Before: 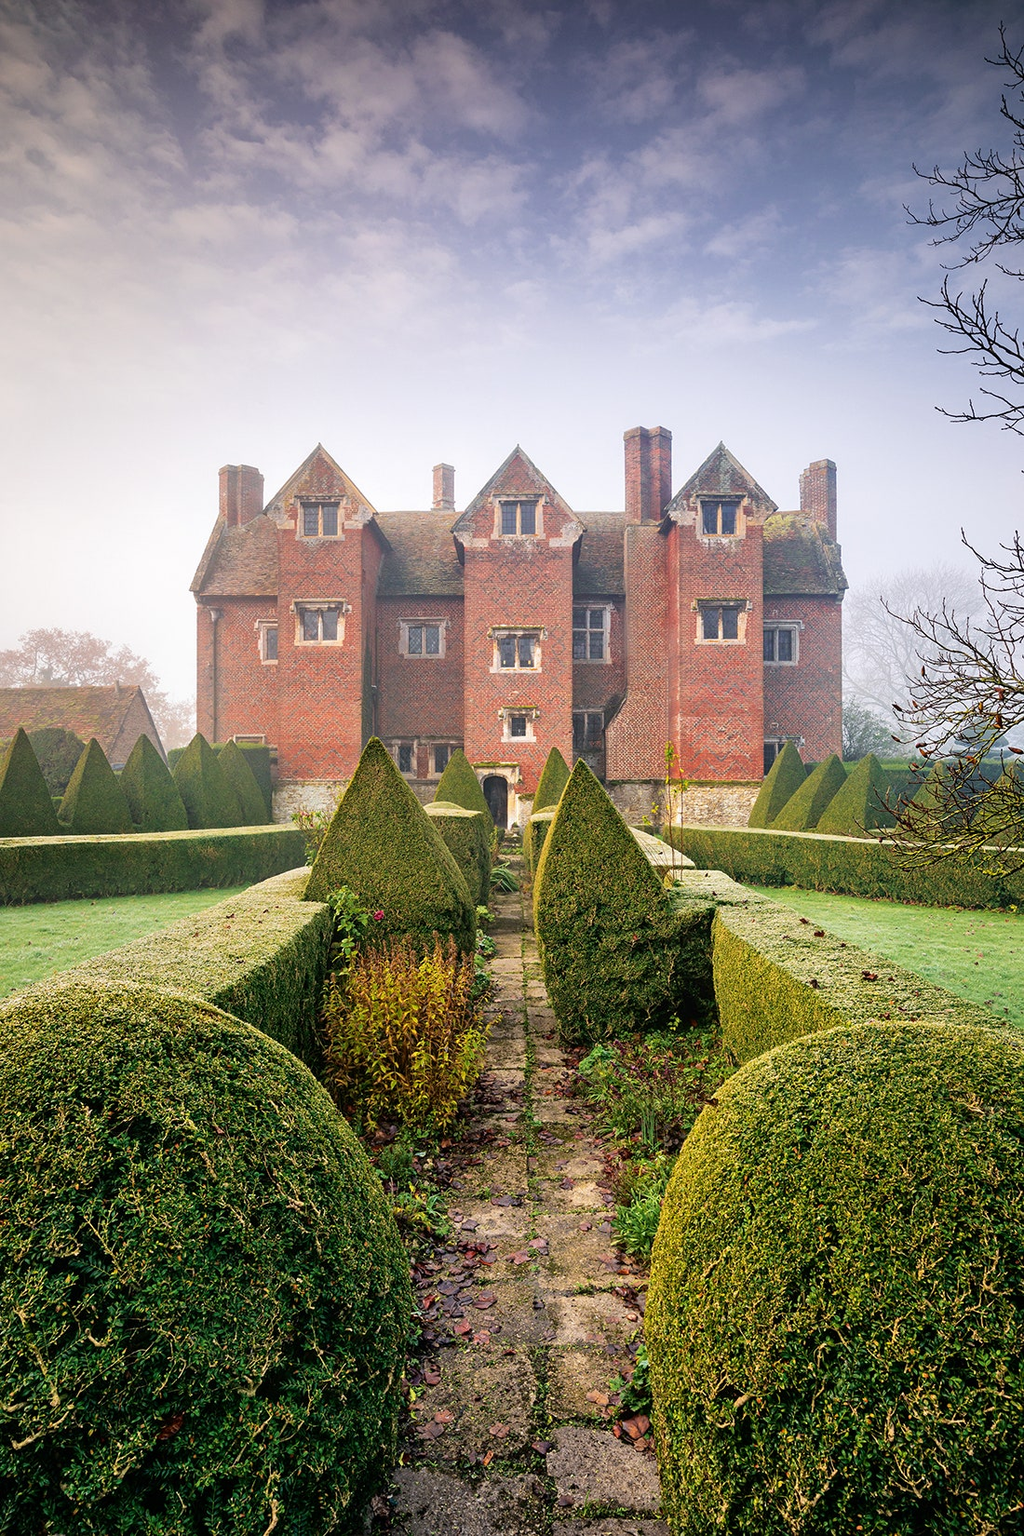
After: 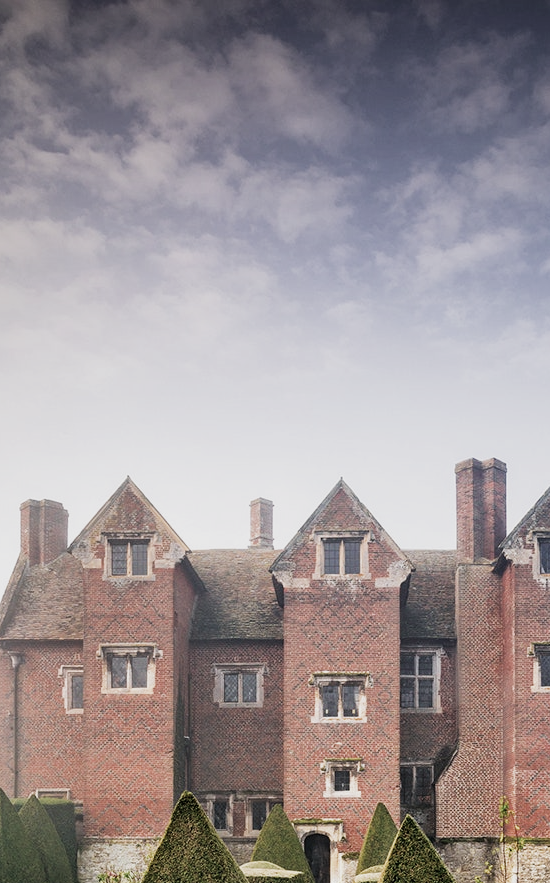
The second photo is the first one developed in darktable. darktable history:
filmic rgb: middle gray luminance 21.73%, black relative exposure -14 EV, white relative exposure 2.96 EV, threshold 6 EV, target black luminance 0%, hardness 8.81, latitude 59.69%, contrast 1.208, highlights saturation mix 5%, shadows ↔ highlights balance 41.6%, add noise in highlights 0, color science v3 (2019), use custom middle-gray values true, iterations of high-quality reconstruction 0, contrast in highlights soft, enable highlight reconstruction true
exposure: exposure -0.01 EV, compensate highlight preservation false
contrast brightness saturation: contrast 0.1, saturation -0.3
crop: left 19.556%, right 30.401%, bottom 46.458%
